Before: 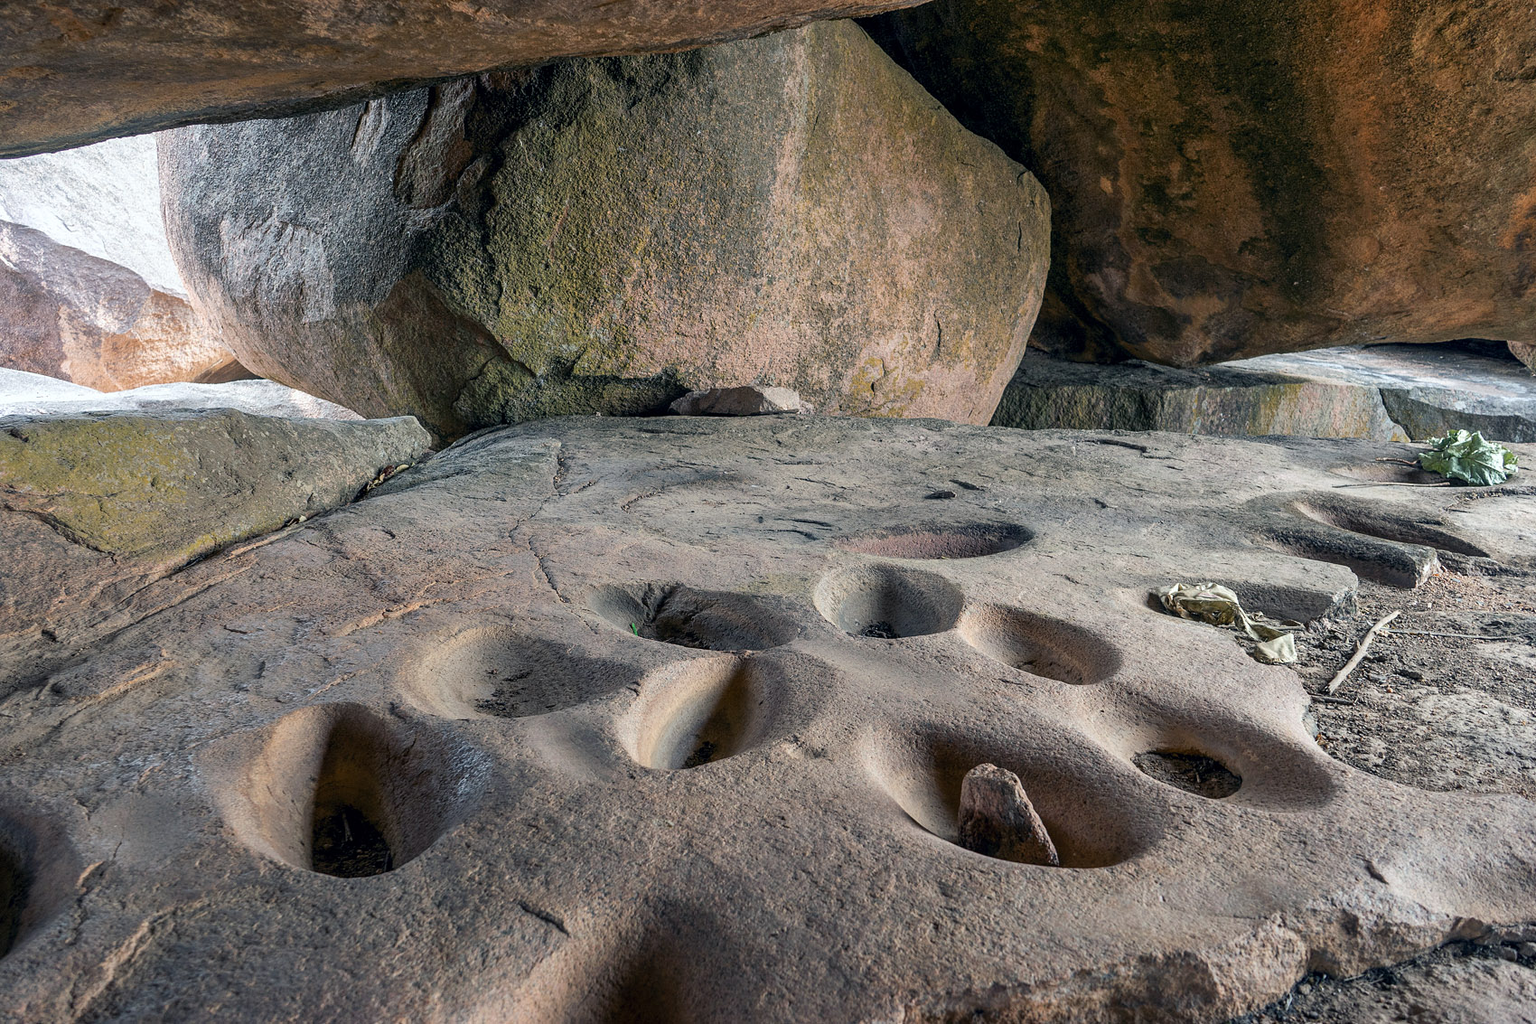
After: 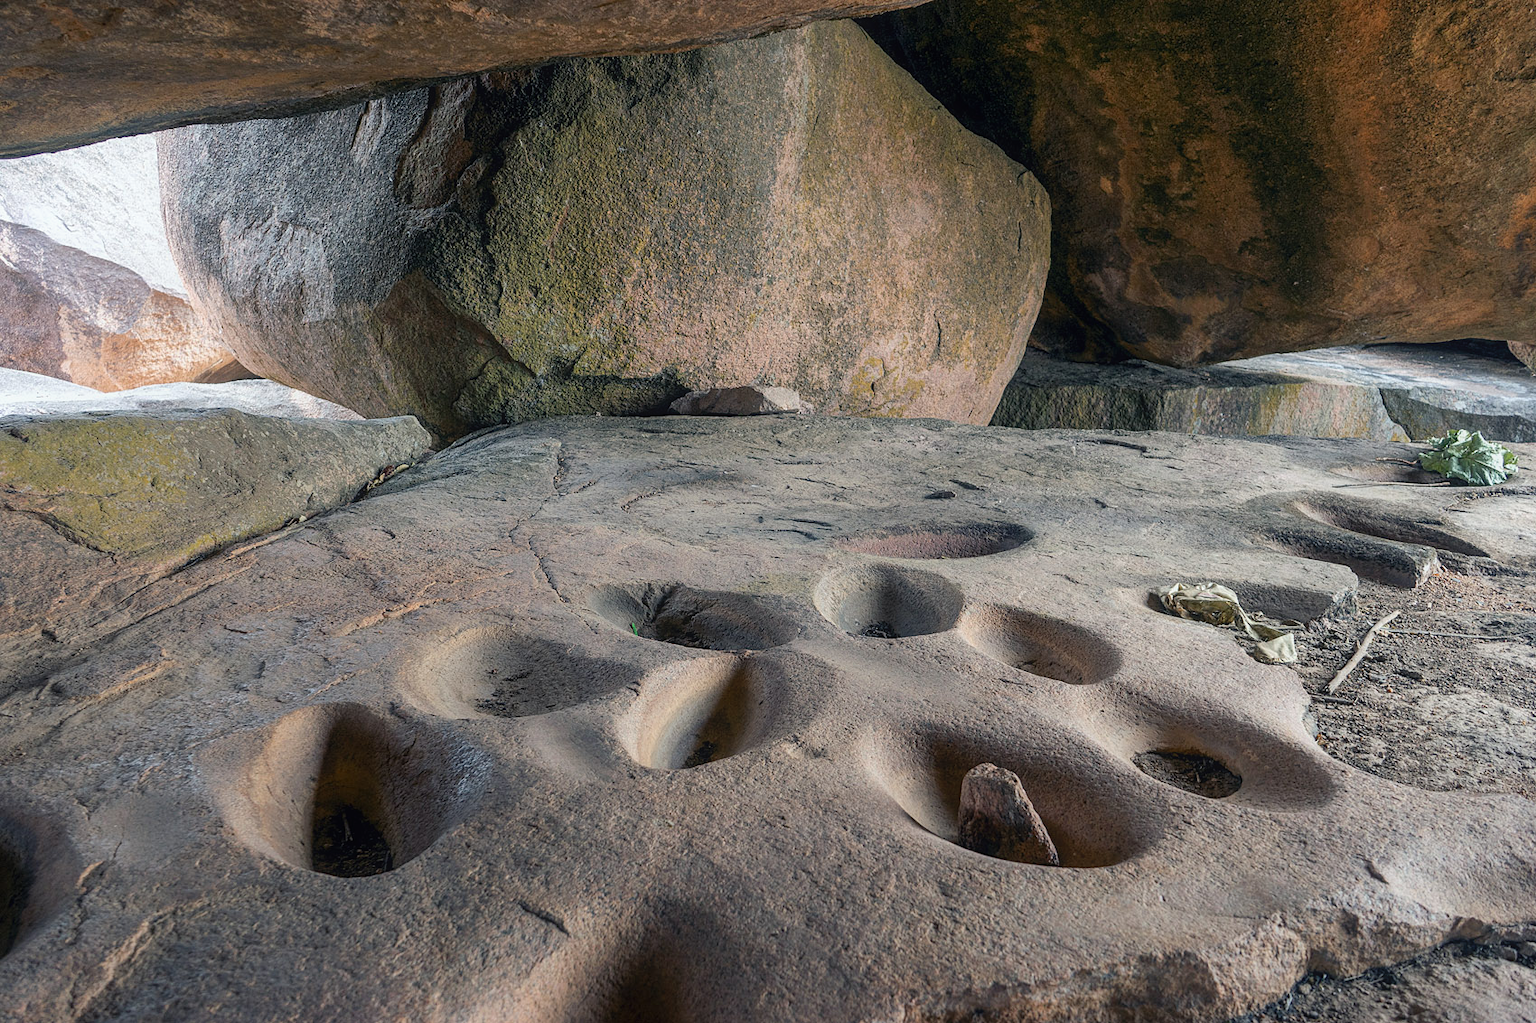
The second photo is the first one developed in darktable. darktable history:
contrast equalizer: y [[0.5, 0.488, 0.462, 0.461, 0.491, 0.5], [0.5 ×6], [0.5 ×6], [0 ×6], [0 ×6]]
